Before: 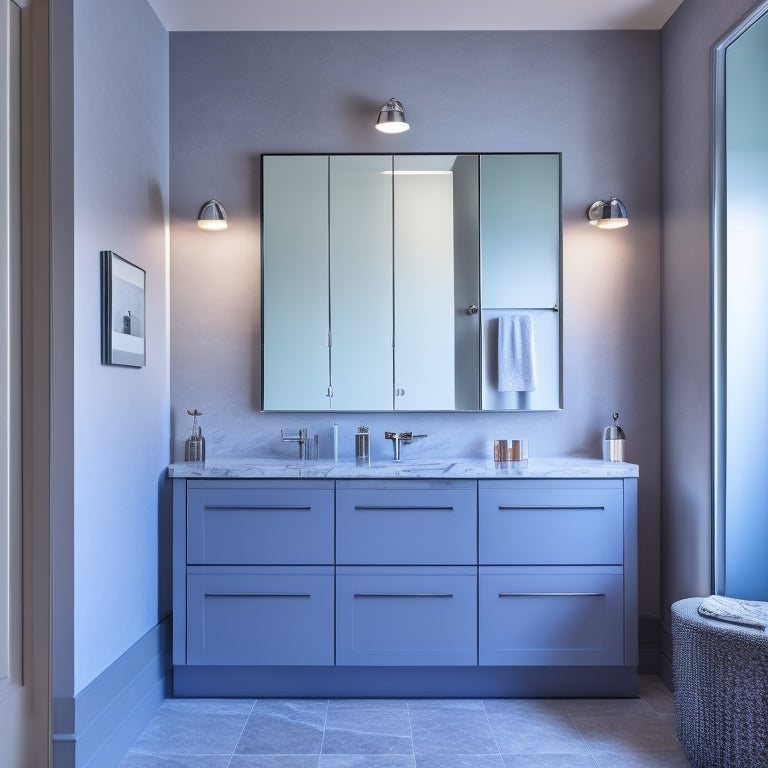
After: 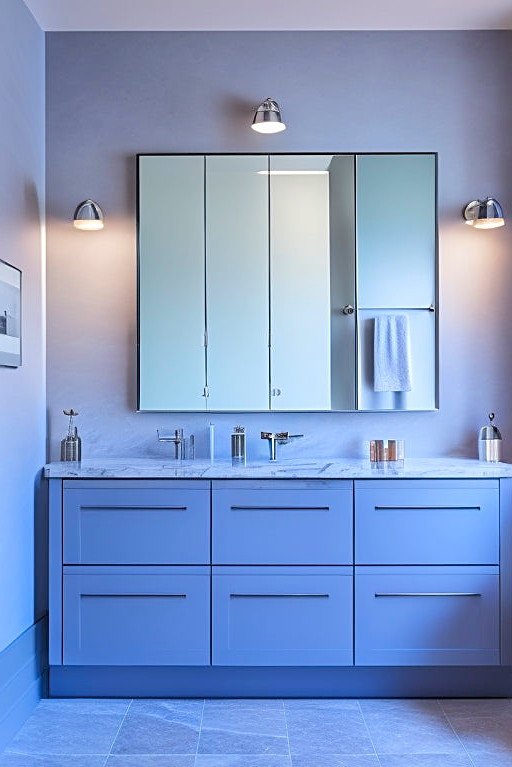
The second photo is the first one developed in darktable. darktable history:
color balance rgb: perceptual saturation grading › global saturation 19.324%, perceptual brilliance grading › mid-tones 11.022%, perceptual brilliance grading › shadows 15.852%, global vibrance 20%
crop and rotate: left 16.151%, right 17.12%
sharpen: amount 0.495
